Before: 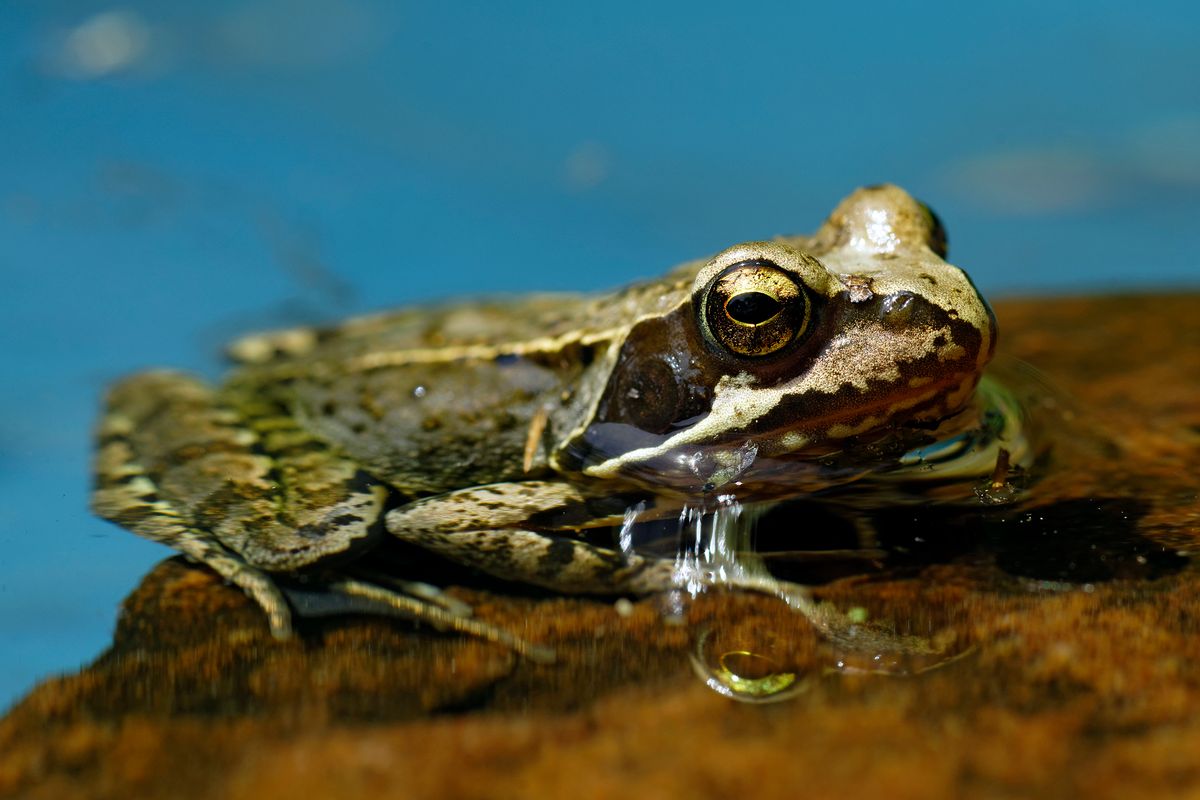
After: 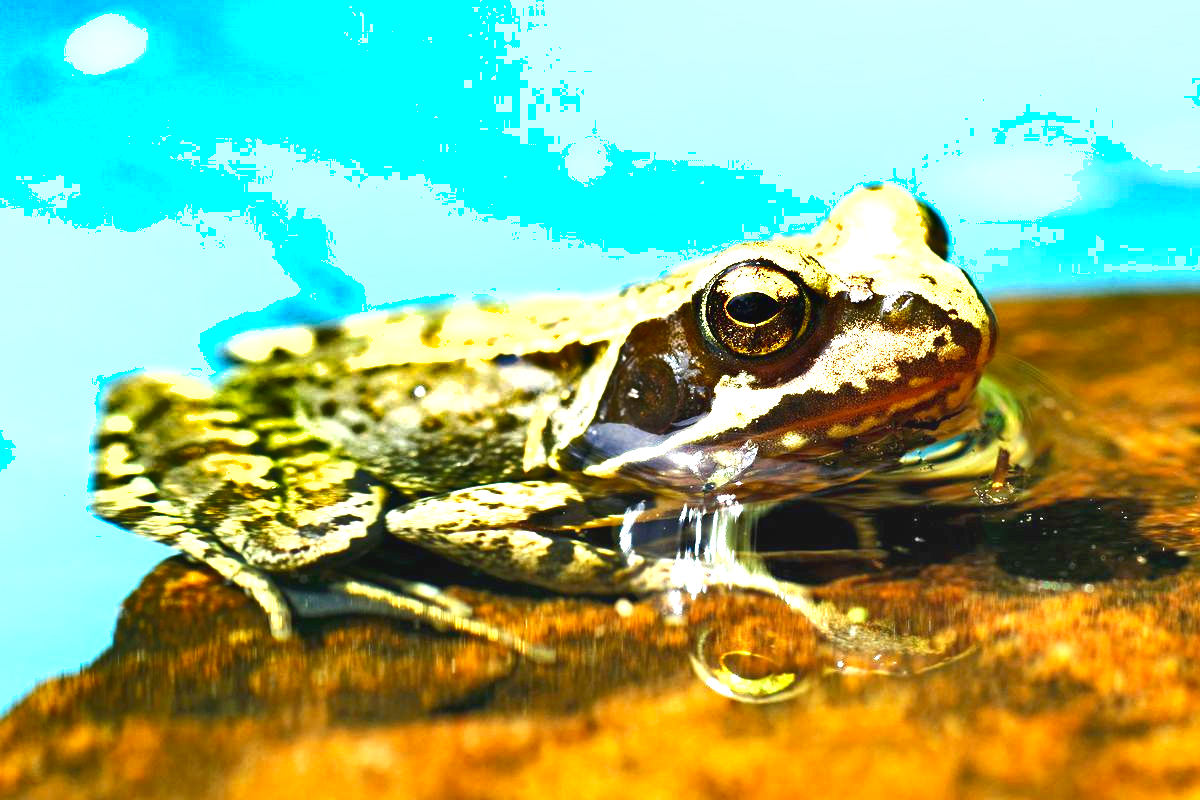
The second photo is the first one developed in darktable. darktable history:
exposure: black level correction 0, exposure 1.675 EV, compensate exposure bias true, compensate highlight preservation false
contrast brightness saturation: contrast -0.11
shadows and highlights: radius 171.16, shadows 27, white point adjustment 3.13, highlights -67.95, soften with gaussian
